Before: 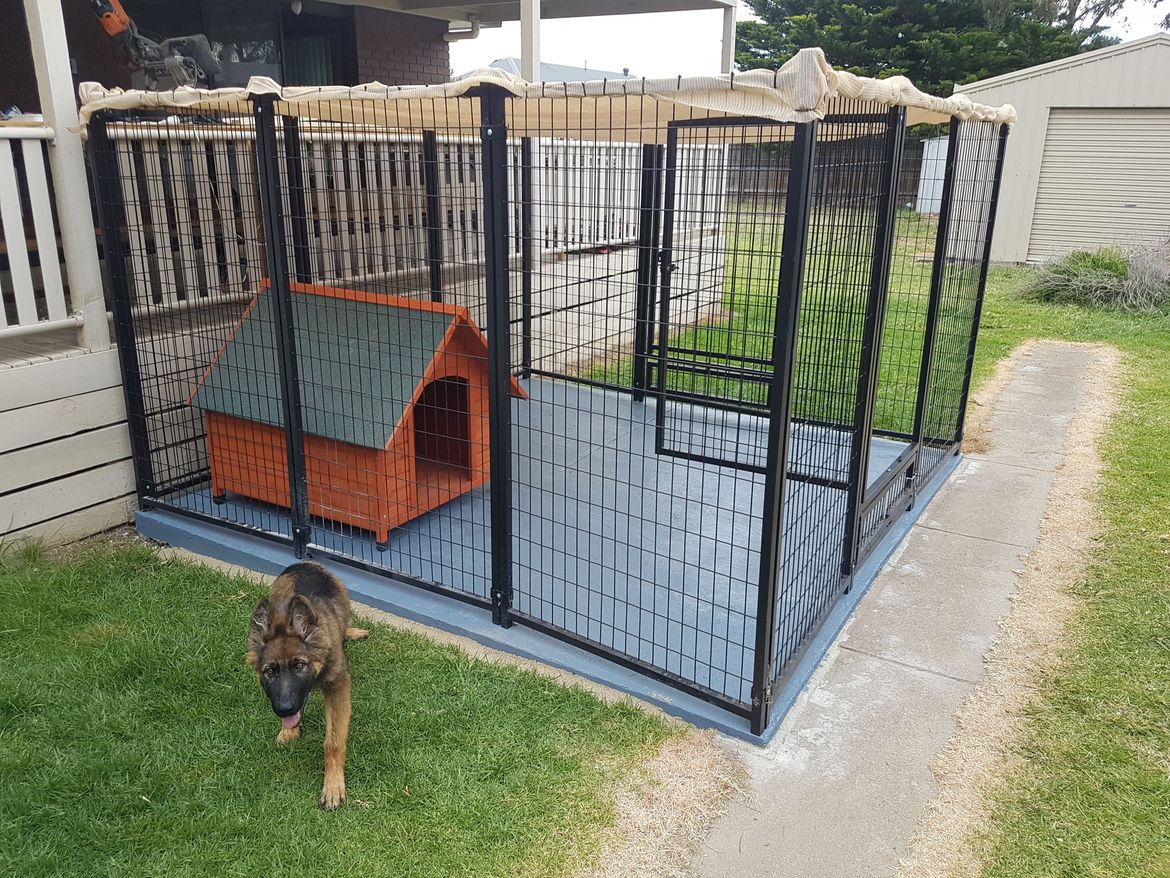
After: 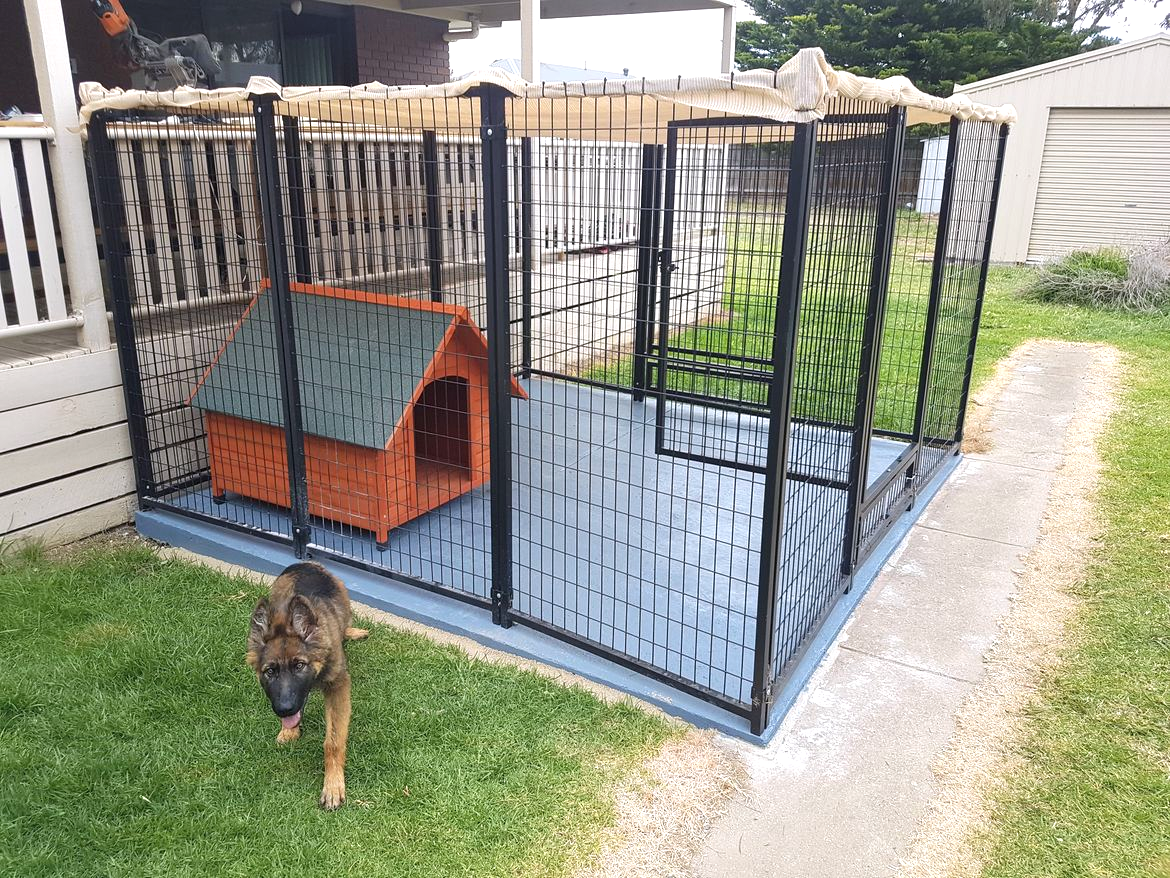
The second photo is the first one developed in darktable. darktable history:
exposure: black level correction 0, exposure 0.5 EV, compensate exposure bias true, compensate highlight preservation false
white balance: red 1.009, blue 1.027
